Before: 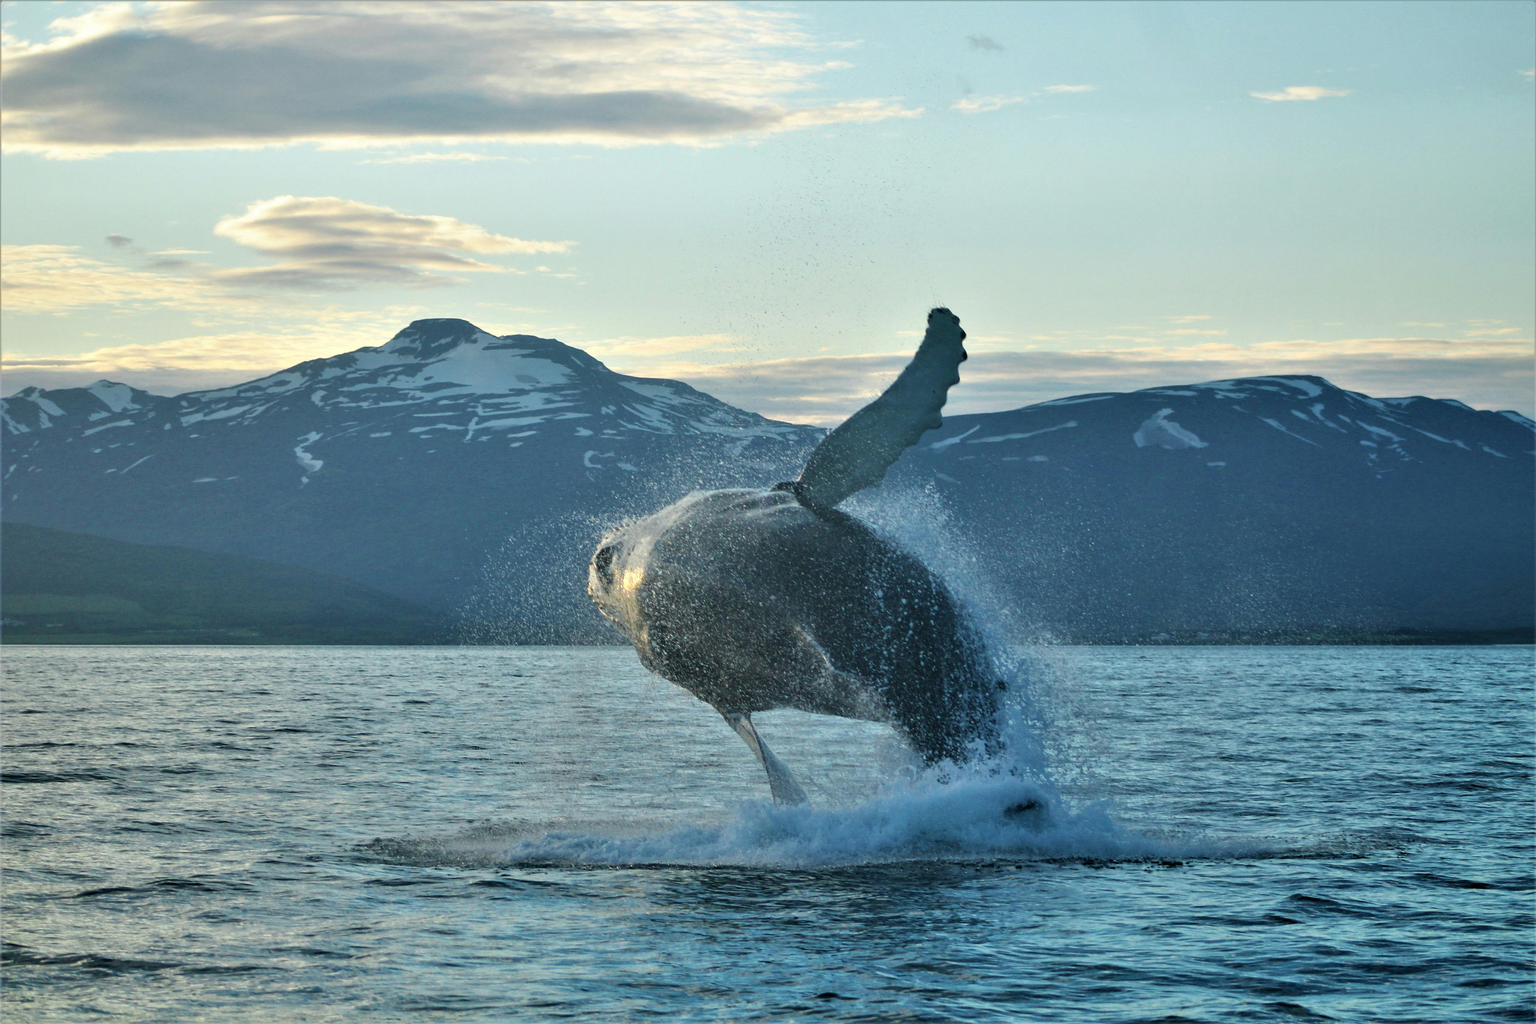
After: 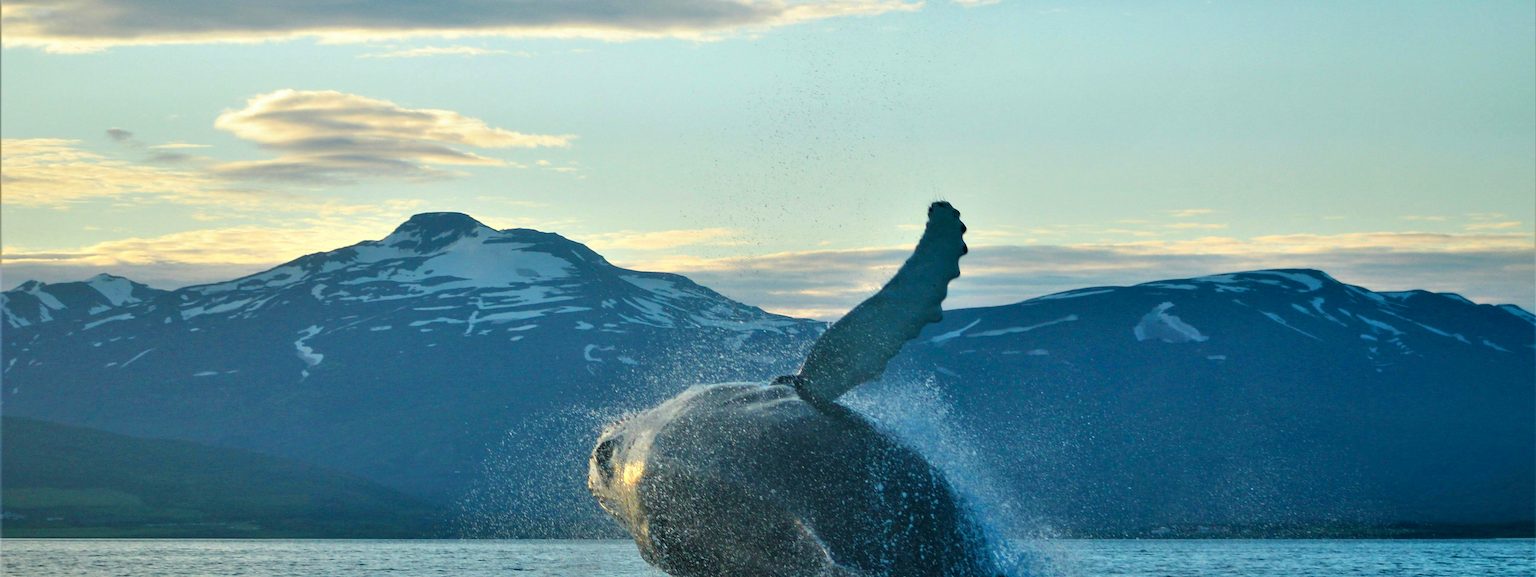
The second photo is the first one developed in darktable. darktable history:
contrast brightness saturation: brightness -0.027, saturation 0.356
crop and rotate: top 10.433%, bottom 33.189%
